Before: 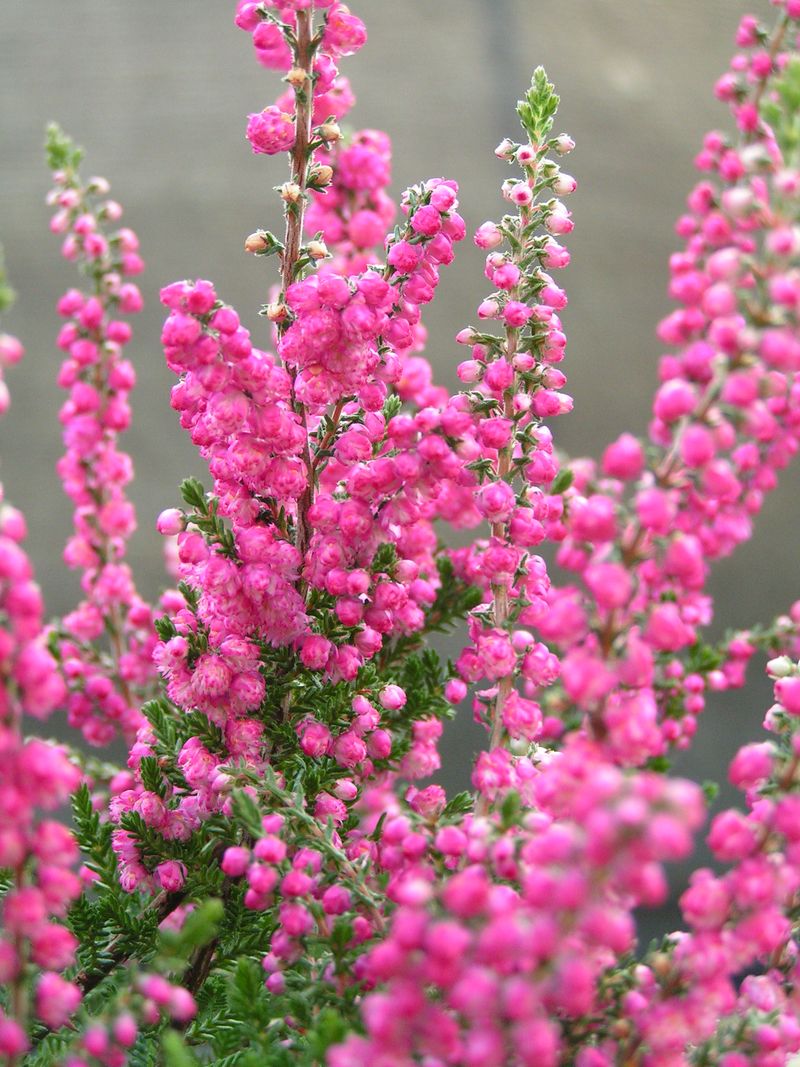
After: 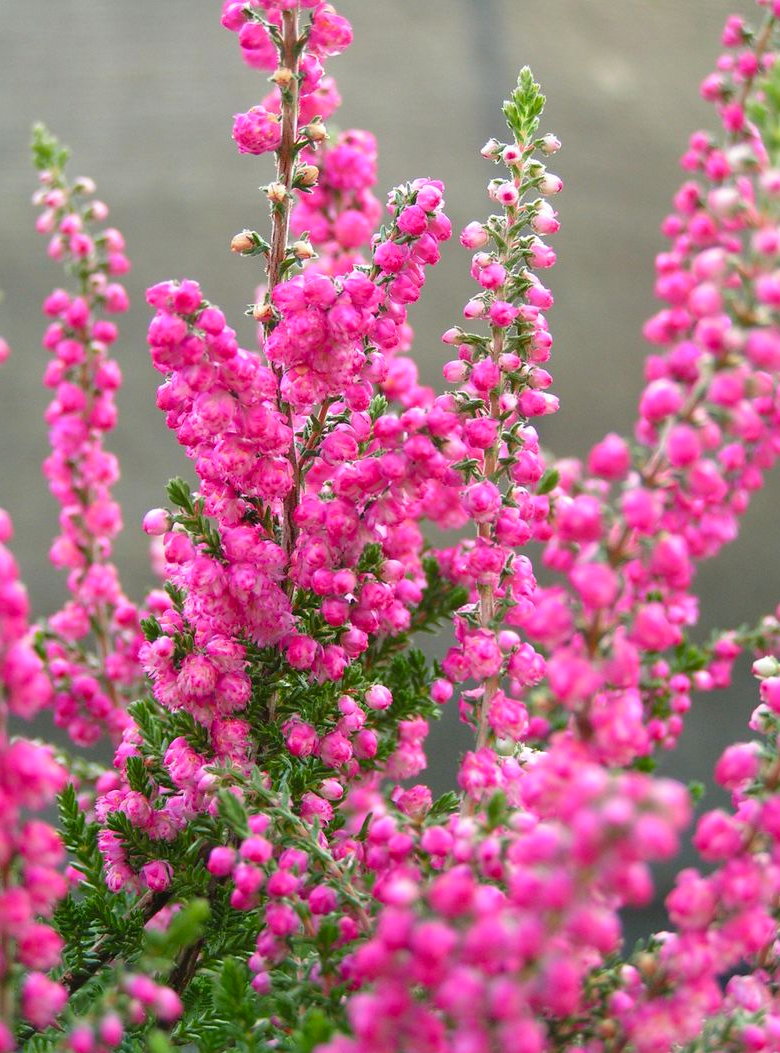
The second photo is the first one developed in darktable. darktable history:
crop and rotate: left 1.774%, right 0.633%, bottom 1.28%
color balance rgb: perceptual saturation grading › global saturation 10%, global vibrance 10%
